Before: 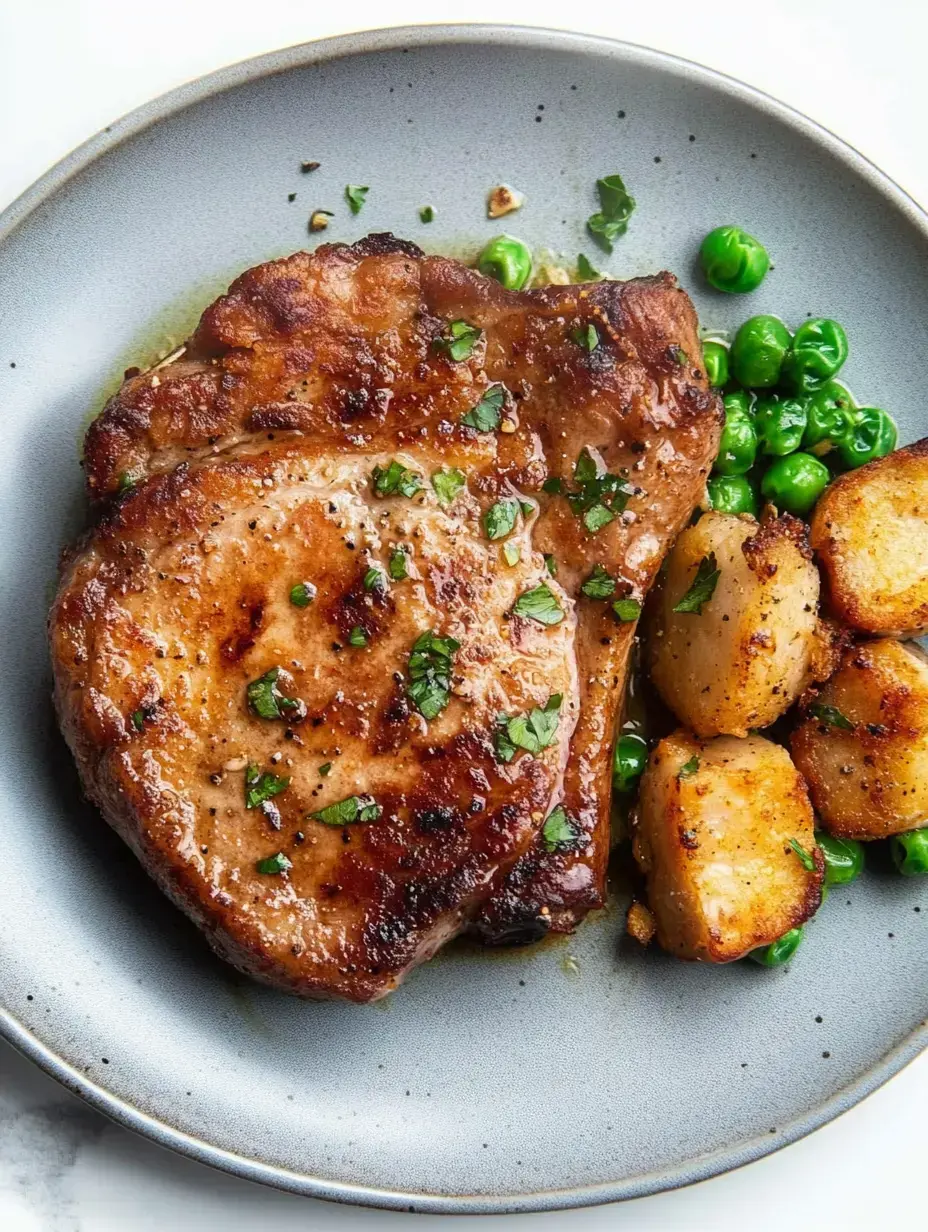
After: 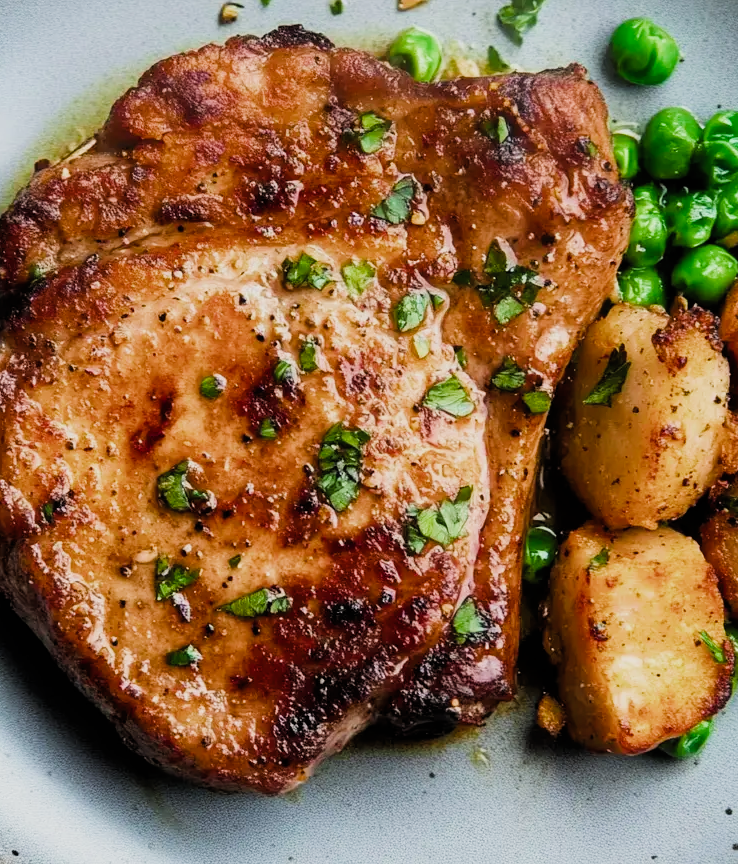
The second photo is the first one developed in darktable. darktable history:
filmic rgb: black relative exposure -7.65 EV, white relative exposure 4.56 EV, threshold 3.02 EV, hardness 3.61, contrast 1.054, add noise in highlights 0.001, color science v3 (2019), use custom middle-gray values true, contrast in highlights soft, enable highlight reconstruction true
color balance rgb: linear chroma grading › global chroma 6.552%, perceptual saturation grading › global saturation 19.482%, perceptual brilliance grading › global brilliance 1.265%, perceptual brilliance grading › highlights 8.027%, perceptual brilliance grading › shadows -4.392%
crop: left 9.753%, top 16.957%, right 10.675%, bottom 12.367%
